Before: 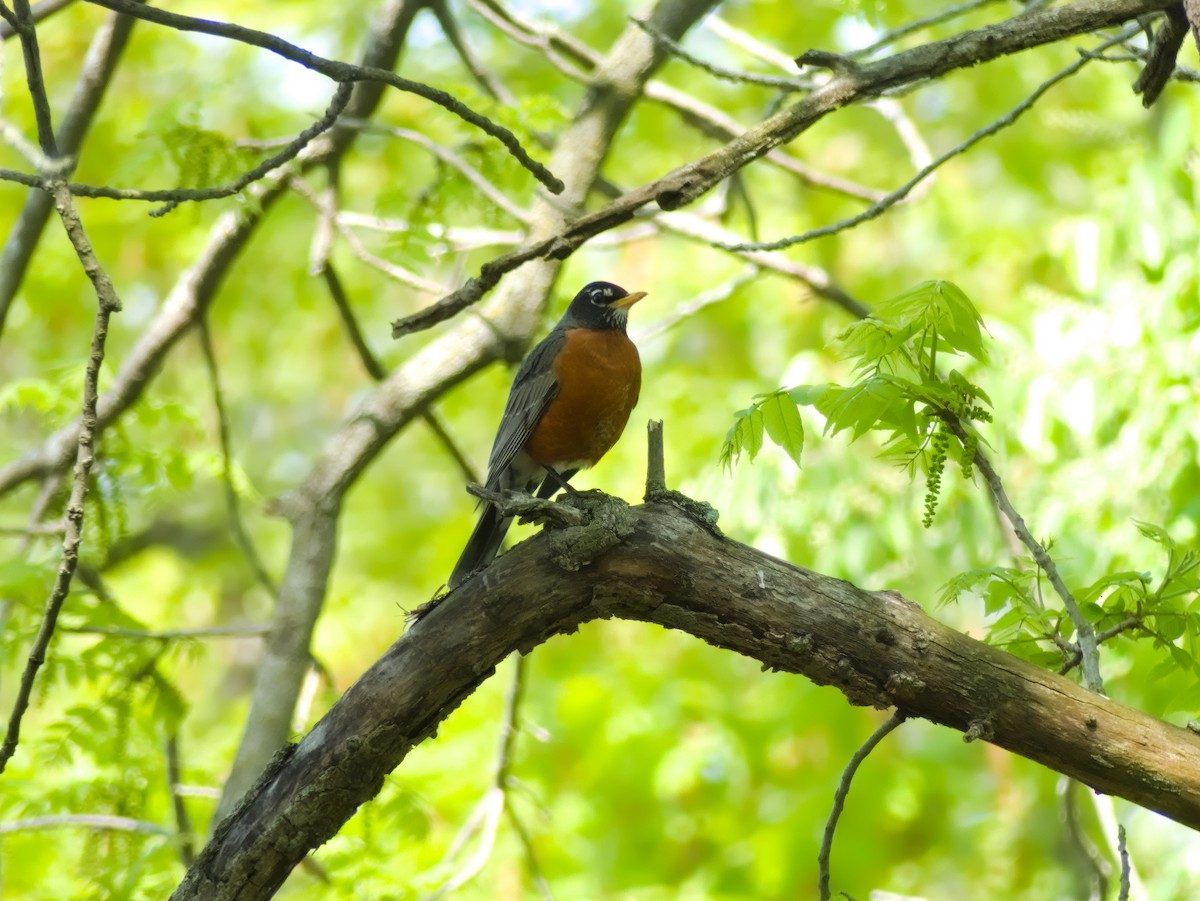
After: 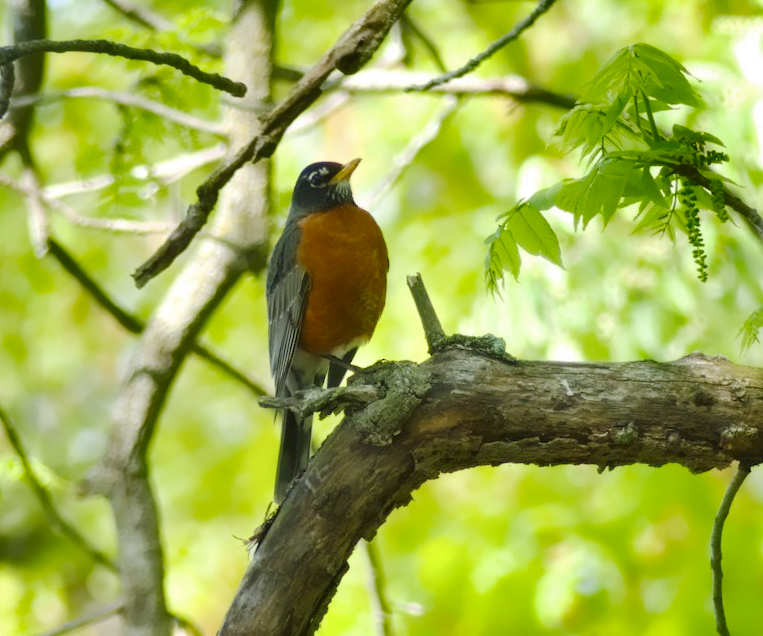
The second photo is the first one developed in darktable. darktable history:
base curve: curves: ch0 [(0, 0) (0.158, 0.273) (0.879, 0.895) (1, 1)], preserve colors none
crop and rotate: angle 20.22°, left 6.775%, right 4.204%, bottom 1.149%
shadows and highlights: radius 108.35, shadows 23.29, highlights -58.62, low approximation 0.01, soften with gaussian
contrast brightness saturation: saturation 0.105
